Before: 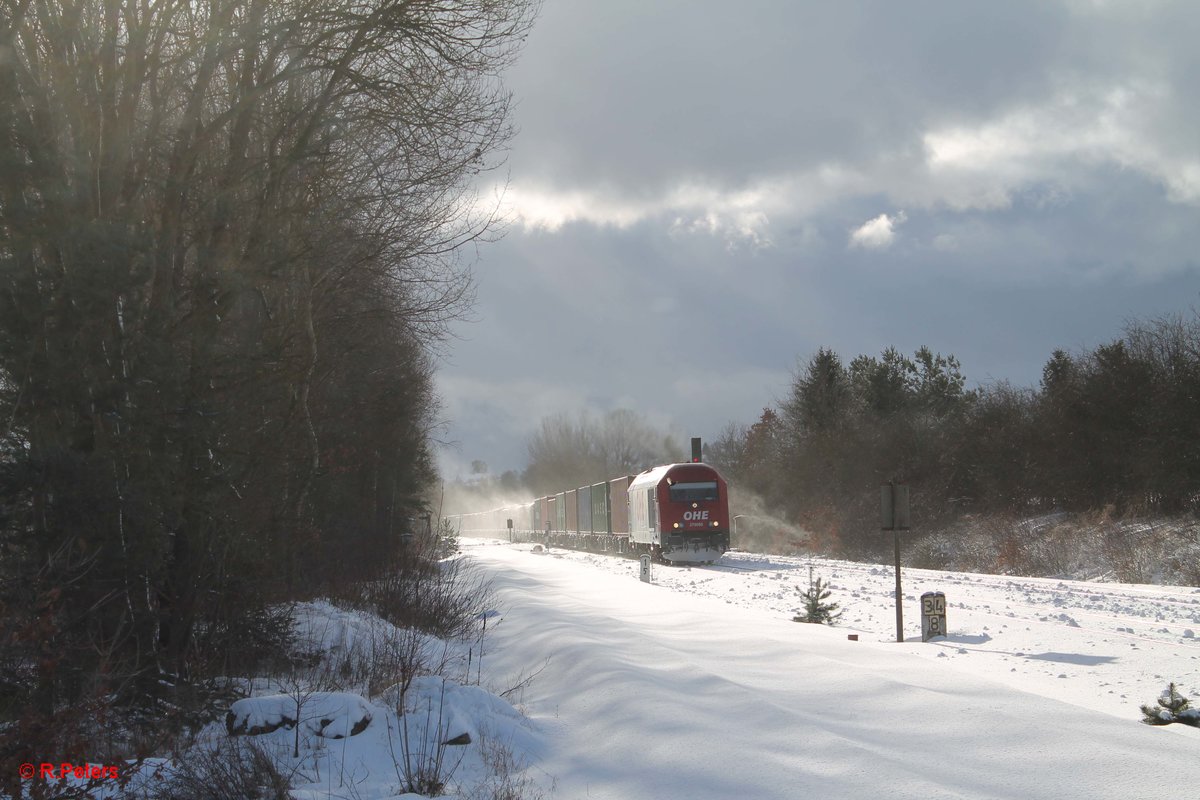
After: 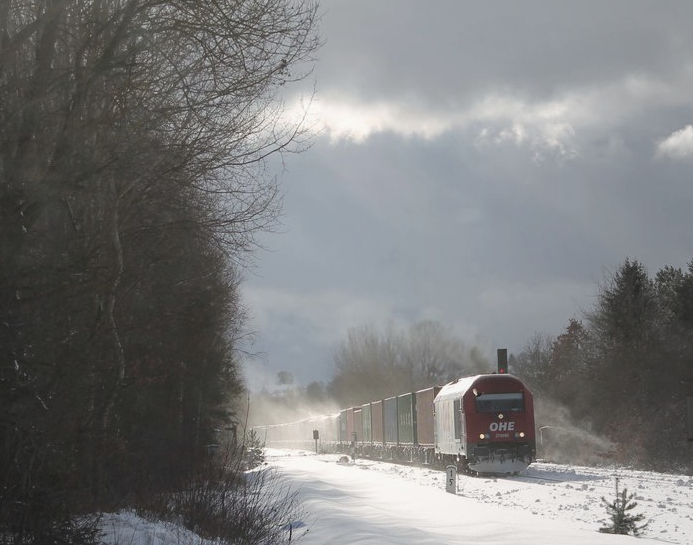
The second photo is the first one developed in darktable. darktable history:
vignetting: fall-off start 18.21%, fall-off radius 137.95%, brightness -0.207, center (-0.078, 0.066), width/height ratio 0.62, shape 0.59
crop: left 16.202%, top 11.208%, right 26.045%, bottom 20.557%
